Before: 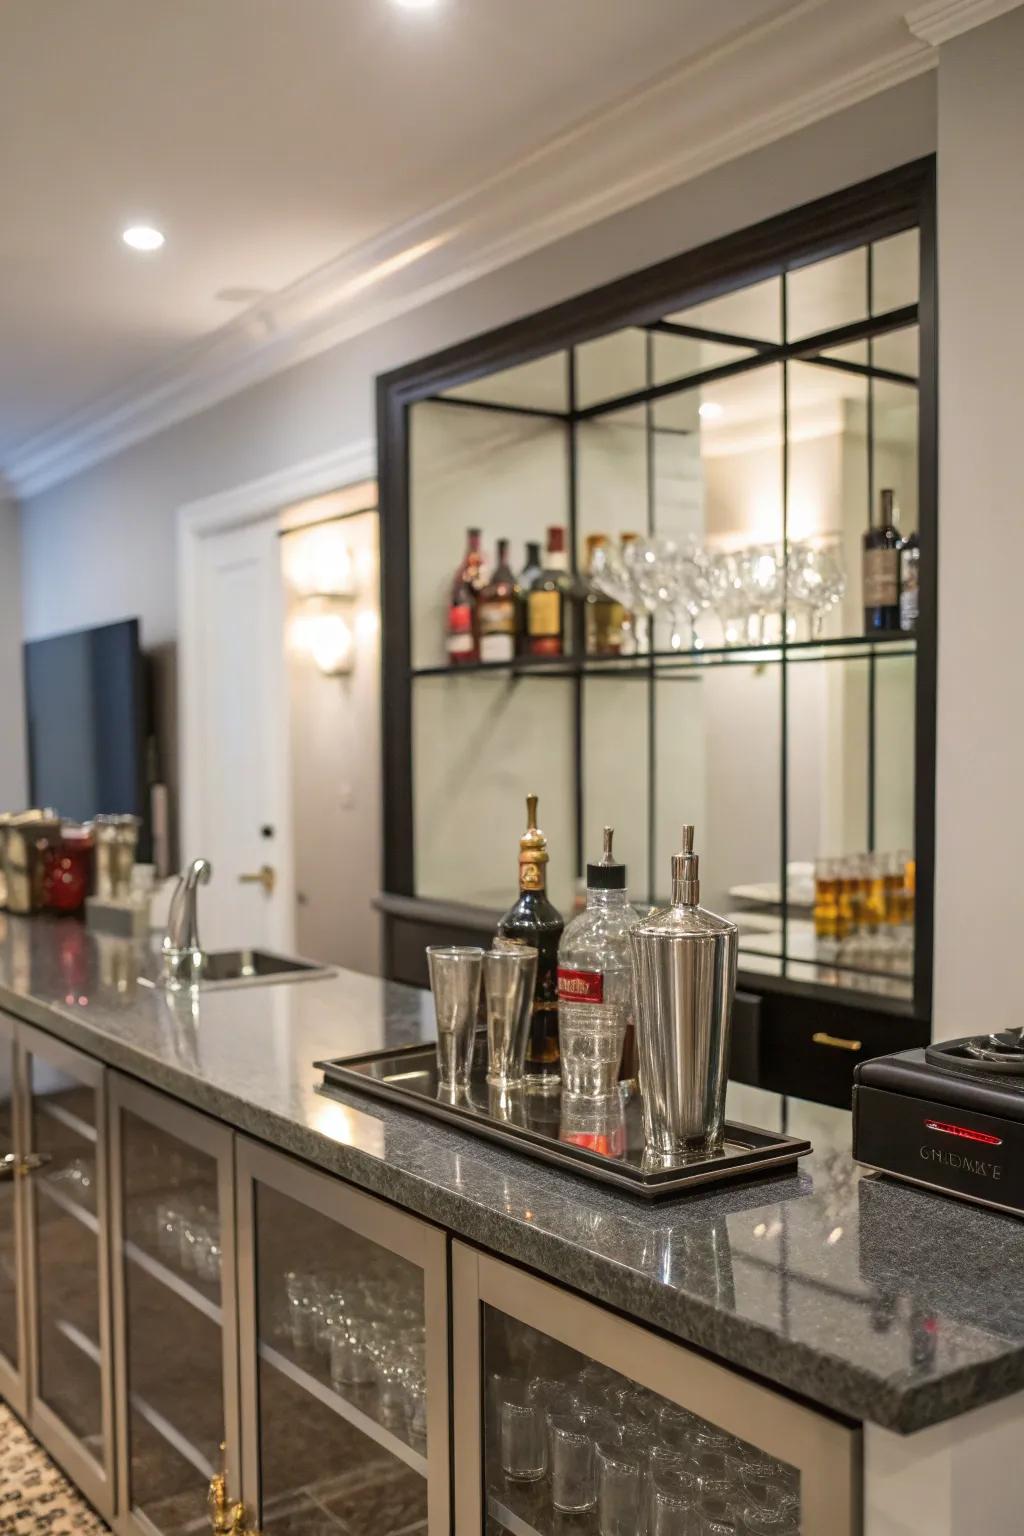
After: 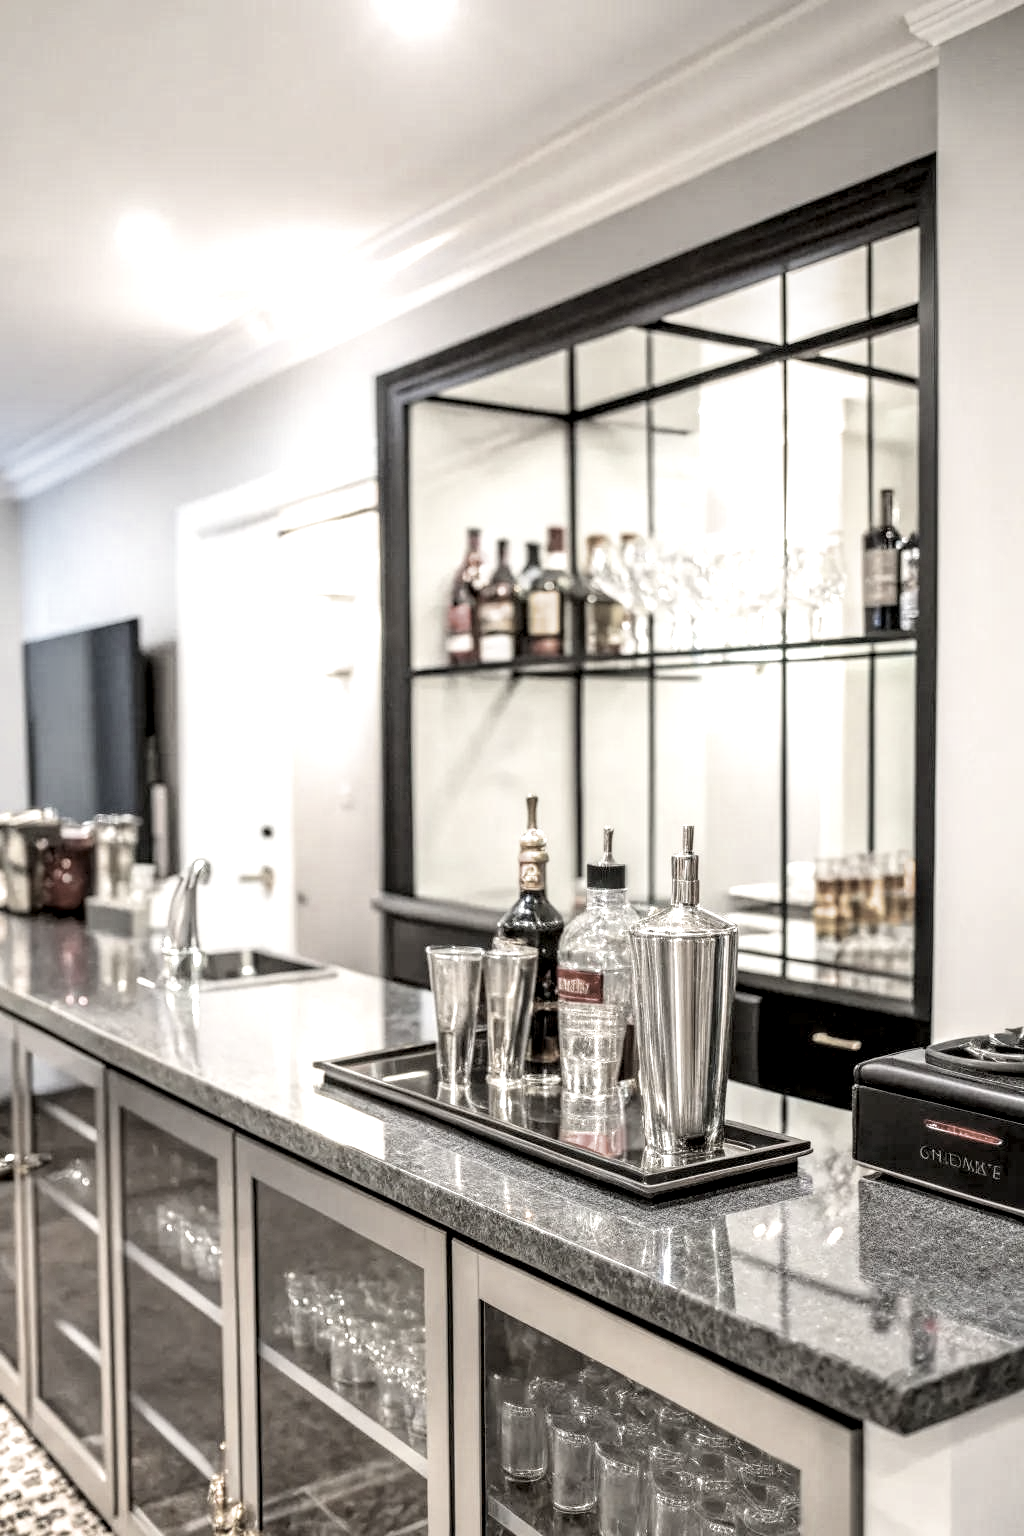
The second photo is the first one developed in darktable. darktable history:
color correction: highlights b* 0.013, saturation 0.258
exposure: black level correction 0, exposure 1.506 EV, compensate exposure bias true, compensate highlight preservation false
velvia: strength 14.83%
local contrast: highlights 60%, shadows 62%, detail 160%
filmic rgb: middle gray luminance 18.27%, black relative exposure -8.9 EV, white relative exposure 3.7 EV, target black luminance 0%, hardness 4.89, latitude 67.38%, contrast 0.957, highlights saturation mix 21.21%, shadows ↔ highlights balance 21.22%, color science v6 (2022)
